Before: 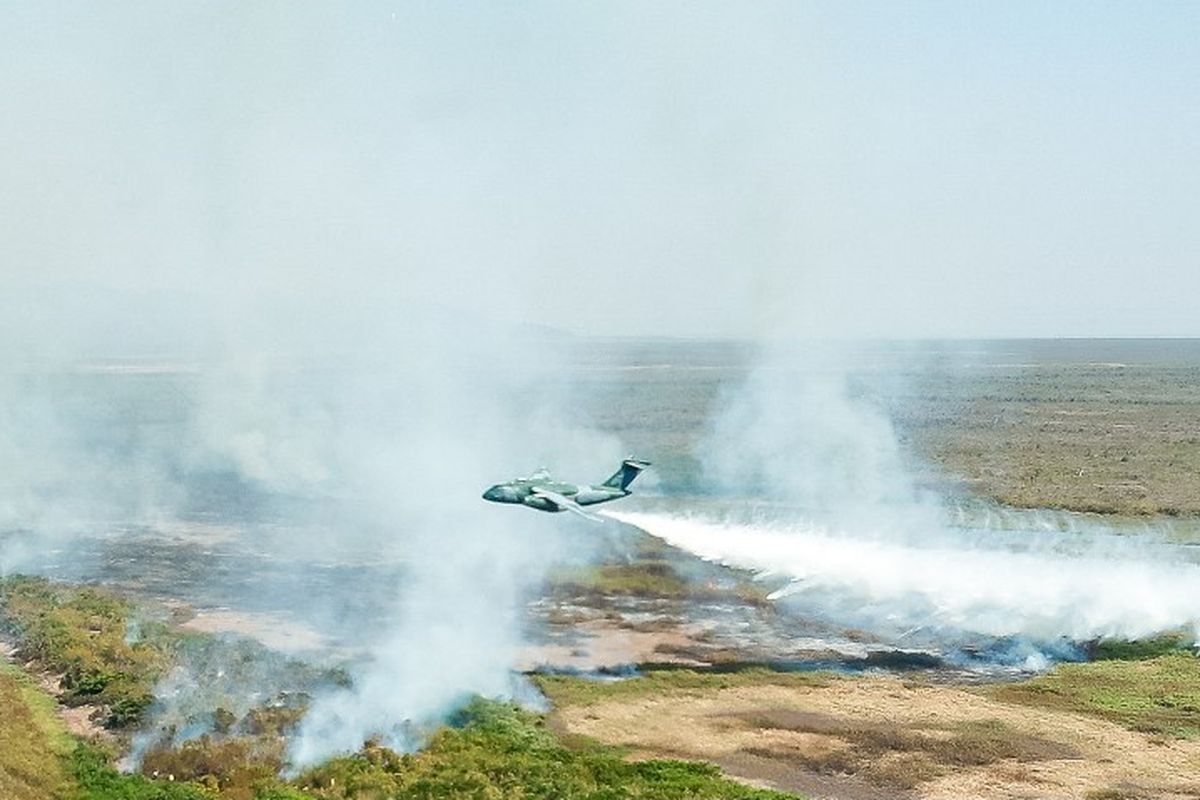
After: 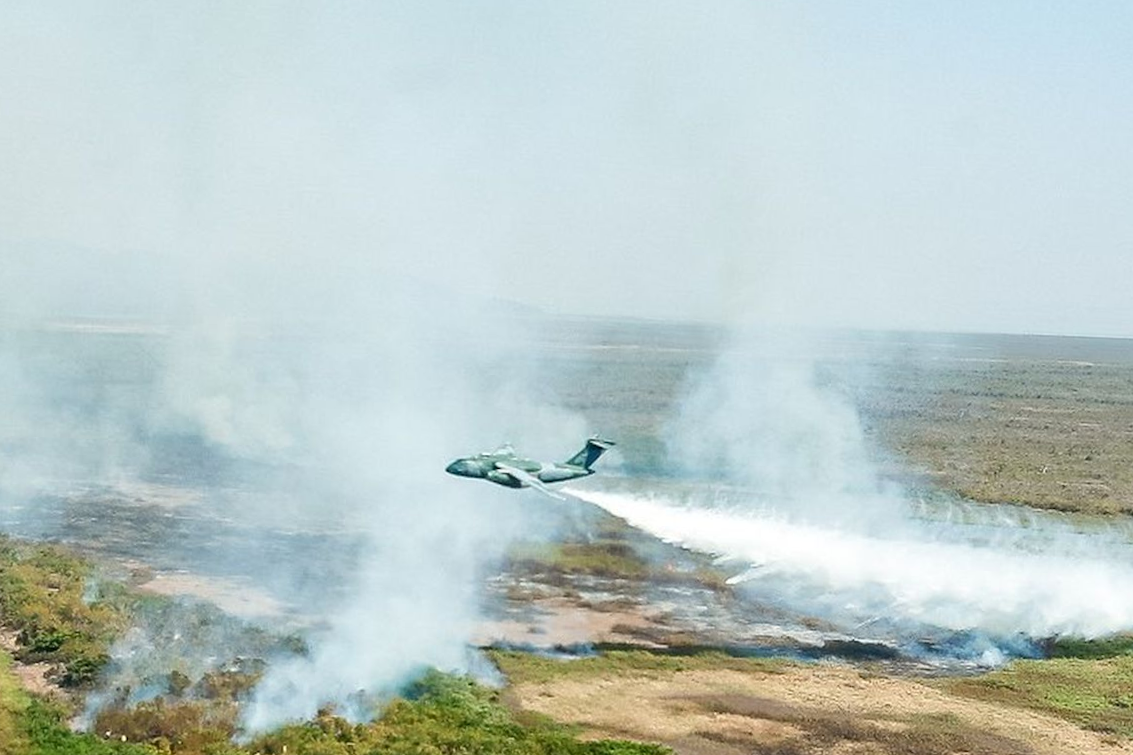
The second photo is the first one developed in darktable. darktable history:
crop and rotate: angle -2.27°
